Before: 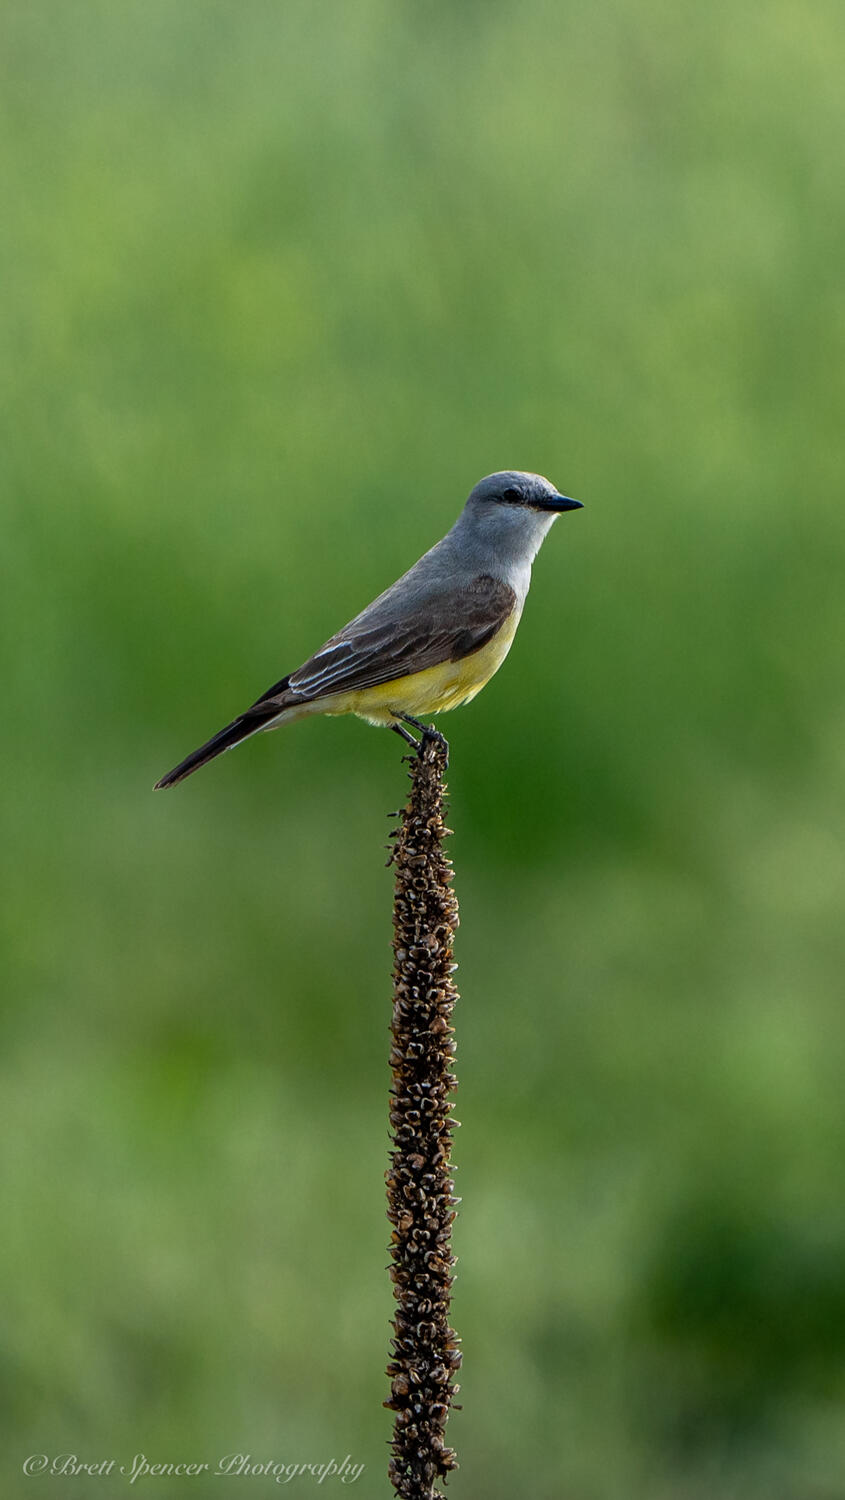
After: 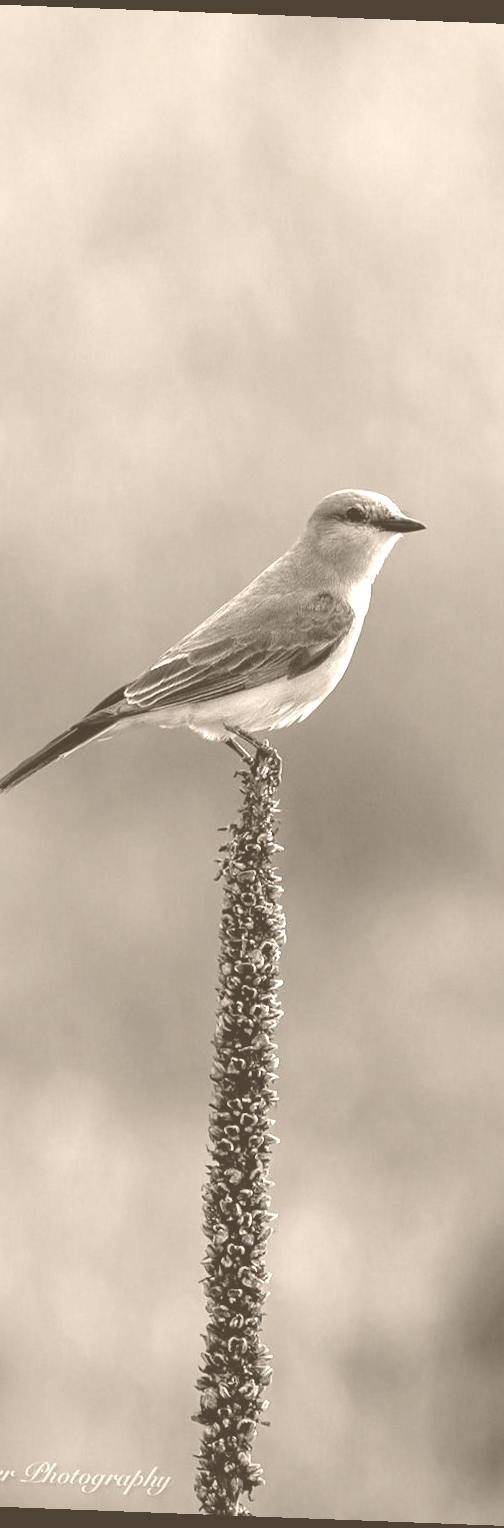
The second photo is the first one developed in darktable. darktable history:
rotate and perspective: rotation 2.17°, automatic cropping off
crop: left 21.674%, right 22.086%
colorize: hue 34.49°, saturation 35.33%, source mix 100%, version 1
white balance: red 1.009, blue 1.027
